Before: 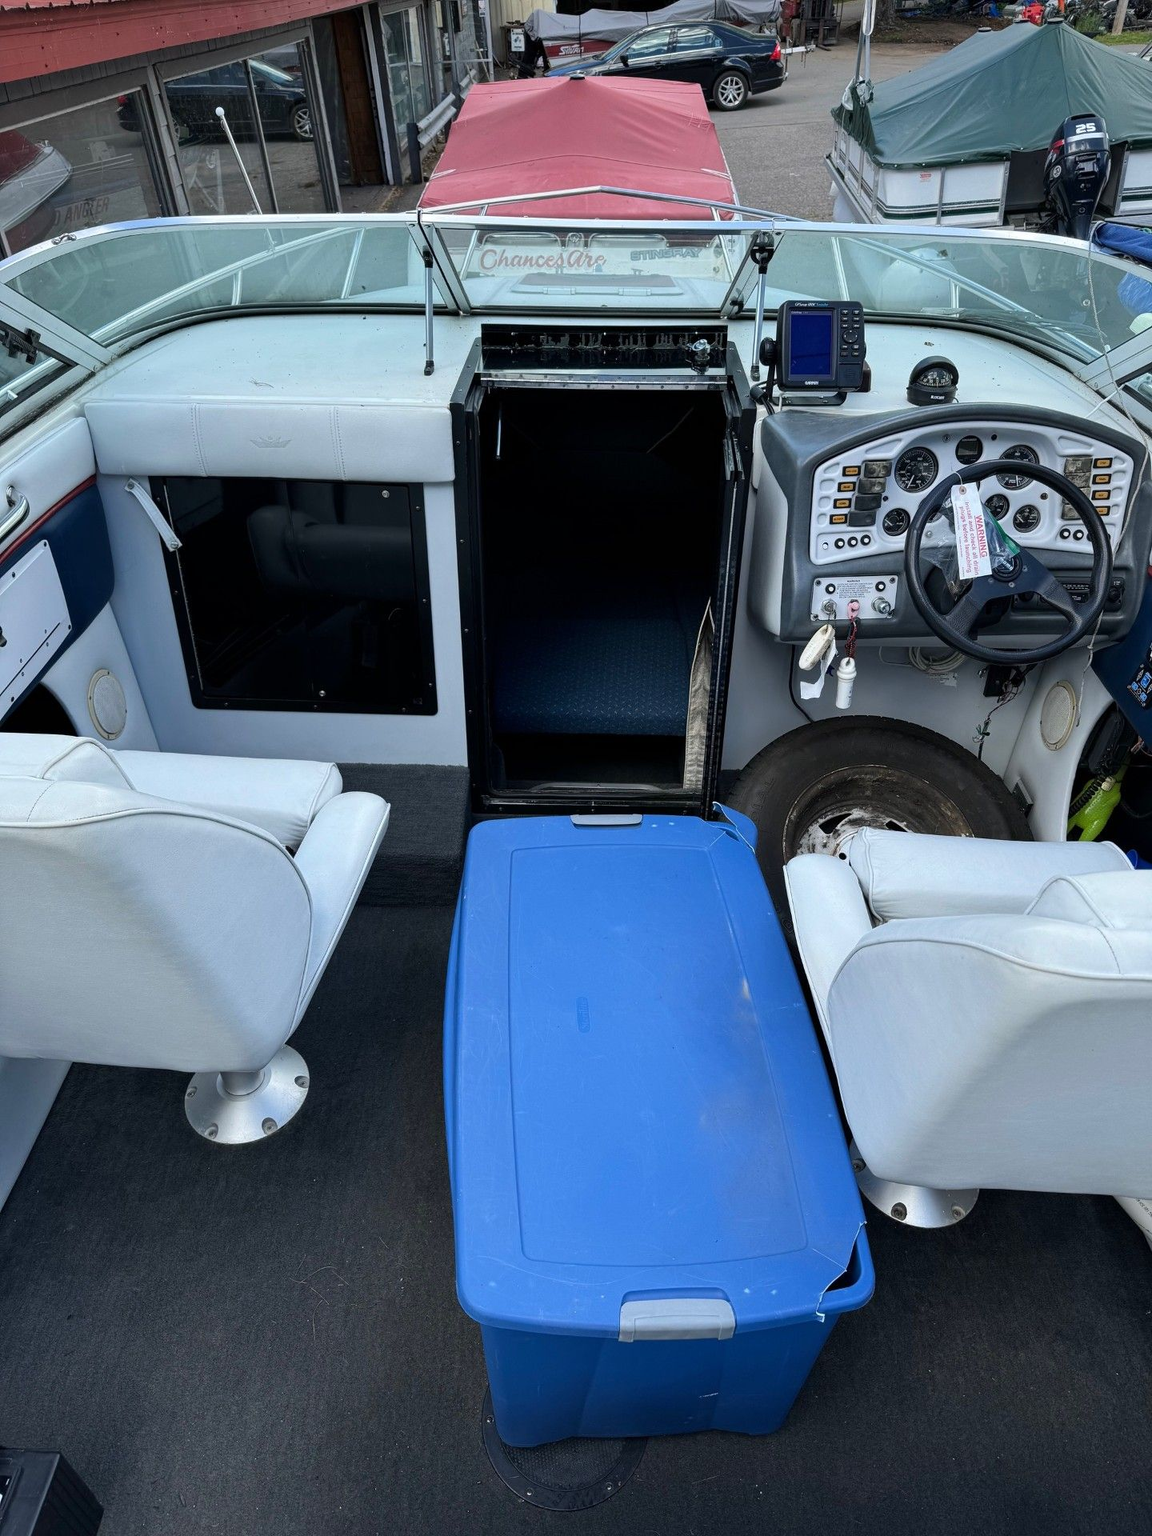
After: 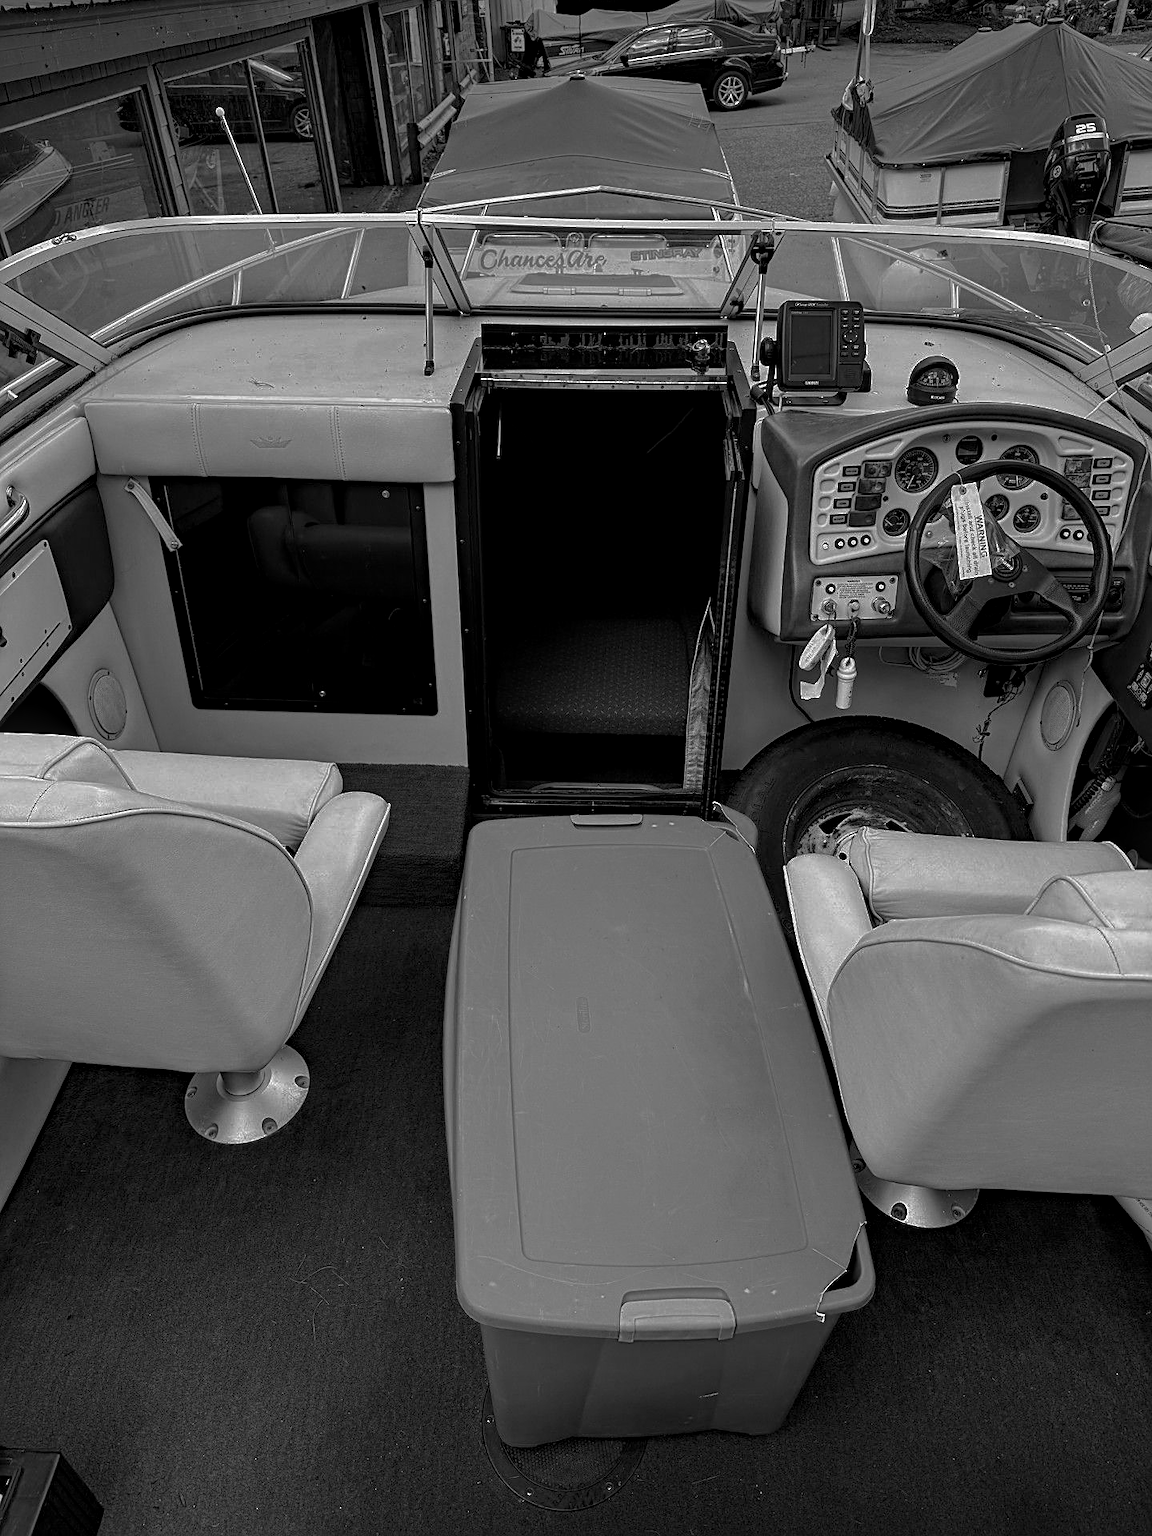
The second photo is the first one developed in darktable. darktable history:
base curve: curves: ch0 [(0, 0) (0.826, 0.587) (1, 1)], preserve colors none
sharpen: on, module defaults
haze removal: strength 0.277, distance 0.257, adaptive false
local contrast: on, module defaults
color calibration: output gray [0.21, 0.42, 0.37, 0], x 0.339, y 0.354, temperature 5179.97 K
